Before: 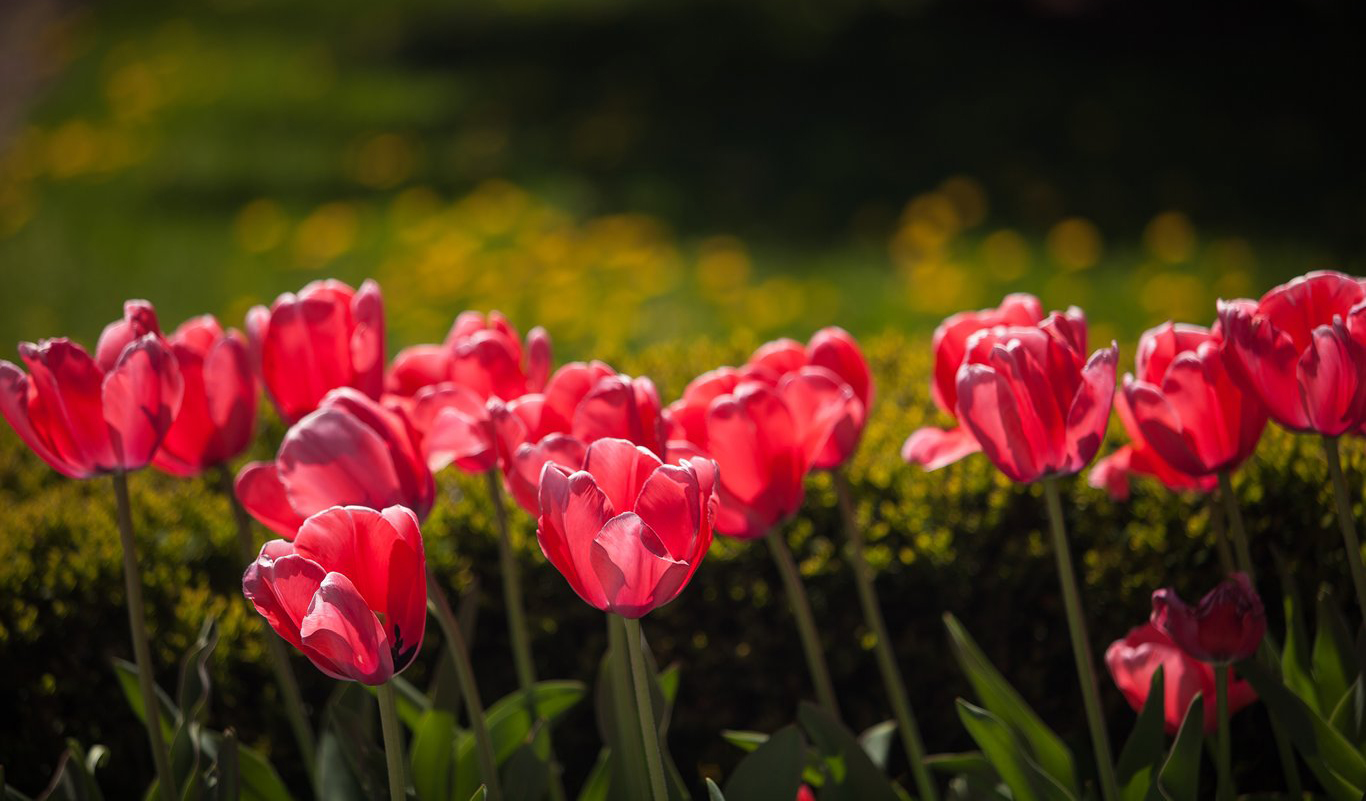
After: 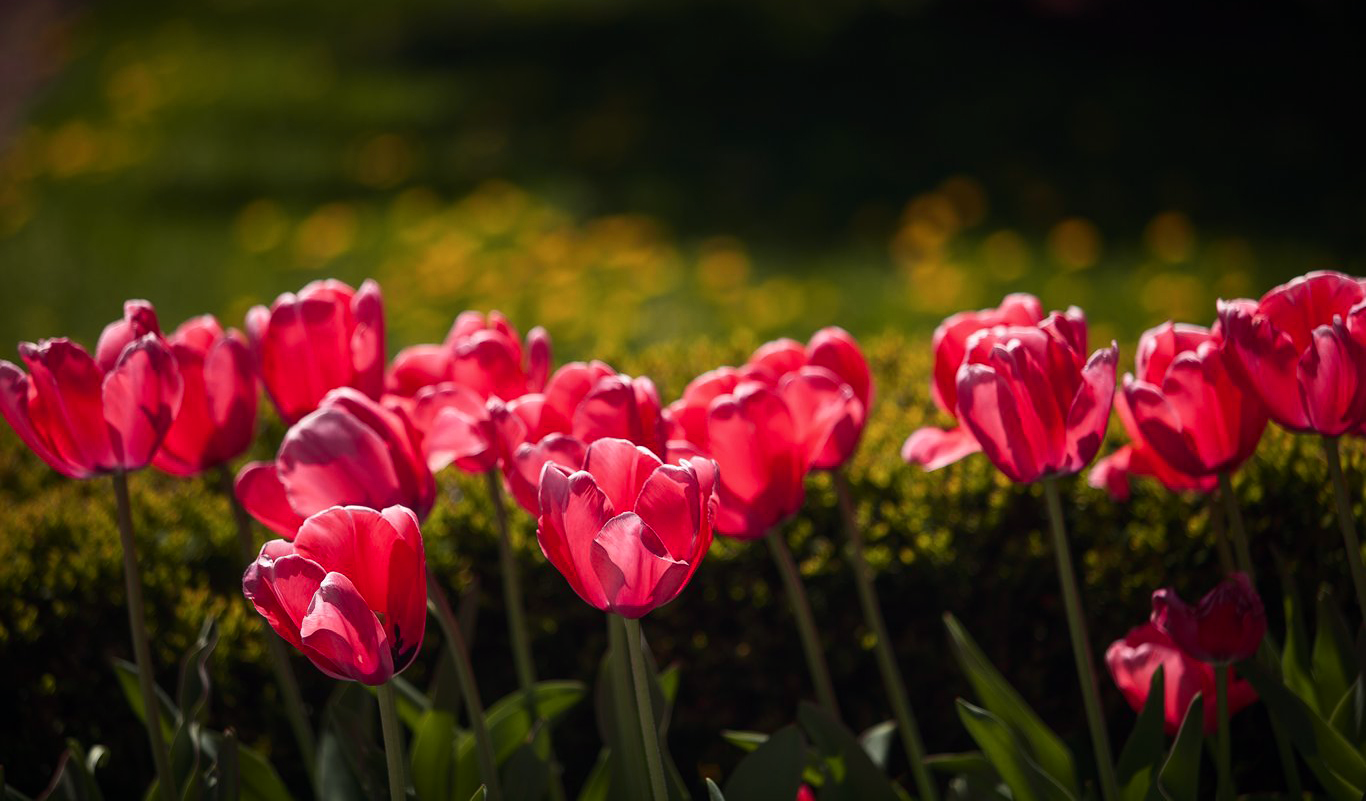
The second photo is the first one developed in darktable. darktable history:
tone curve: curves: ch0 [(0, 0) (0.227, 0.17) (0.766, 0.774) (1, 1)]; ch1 [(0, 0) (0.114, 0.127) (0.437, 0.452) (0.498, 0.498) (0.529, 0.541) (0.579, 0.589) (1, 1)]; ch2 [(0, 0) (0.233, 0.259) (0.493, 0.492) (0.587, 0.573) (1, 1)], color space Lab, independent channels, preserve colors none
